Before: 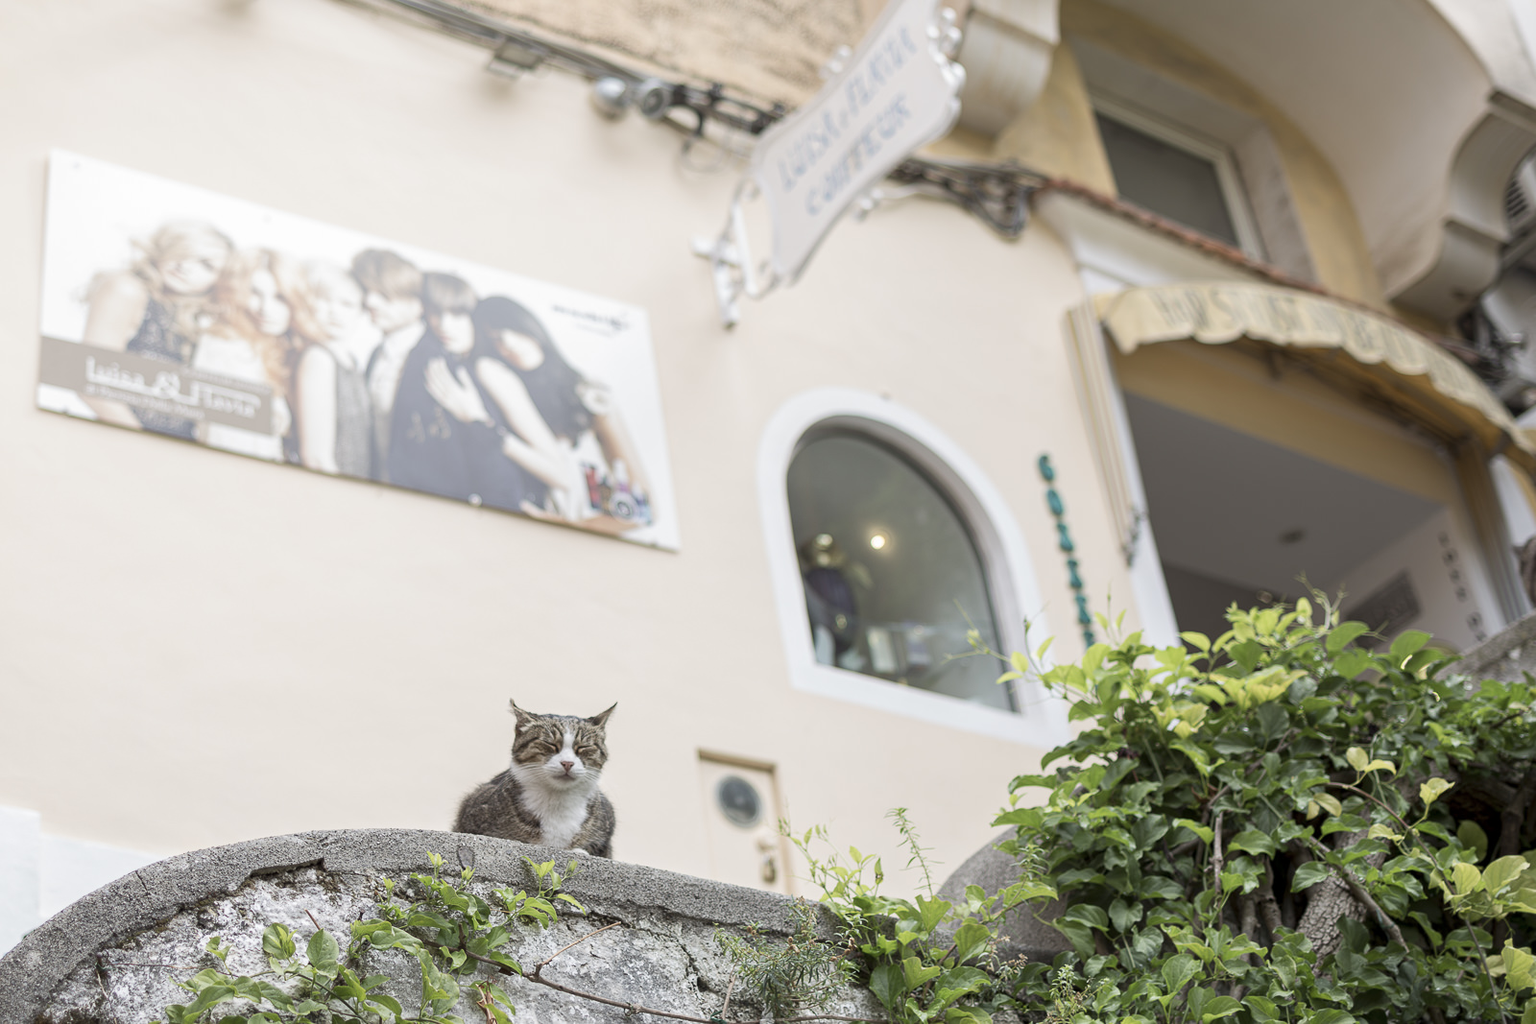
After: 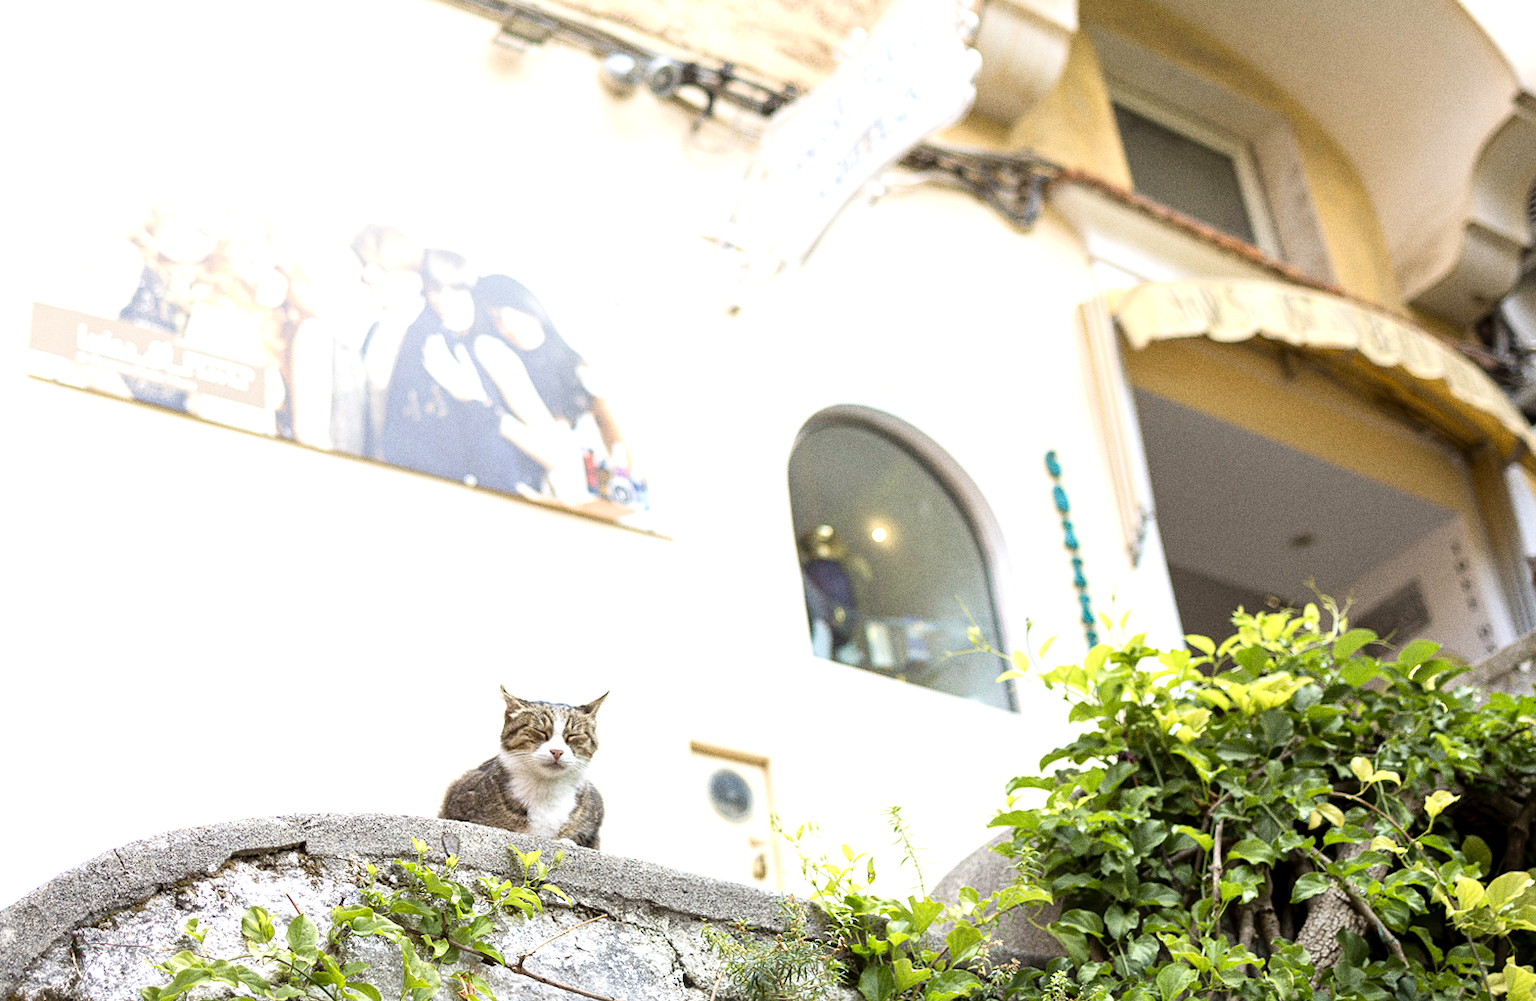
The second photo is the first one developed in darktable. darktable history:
velvia: strength 17%
rotate and perspective: rotation 1.57°, crop left 0.018, crop right 0.982, crop top 0.039, crop bottom 0.961
color contrast: green-magenta contrast 0.85, blue-yellow contrast 1.25, unbound 0
grain: coarseness 8.68 ISO, strength 31.94%
white balance: red 1, blue 1
filmic rgb: black relative exposure -14.19 EV, white relative exposure 3.39 EV, hardness 7.89, preserve chrominance max RGB
local contrast: mode bilateral grid, contrast 100, coarseness 100, detail 108%, midtone range 0.2
levels: levels [0, 0.394, 0.787]
